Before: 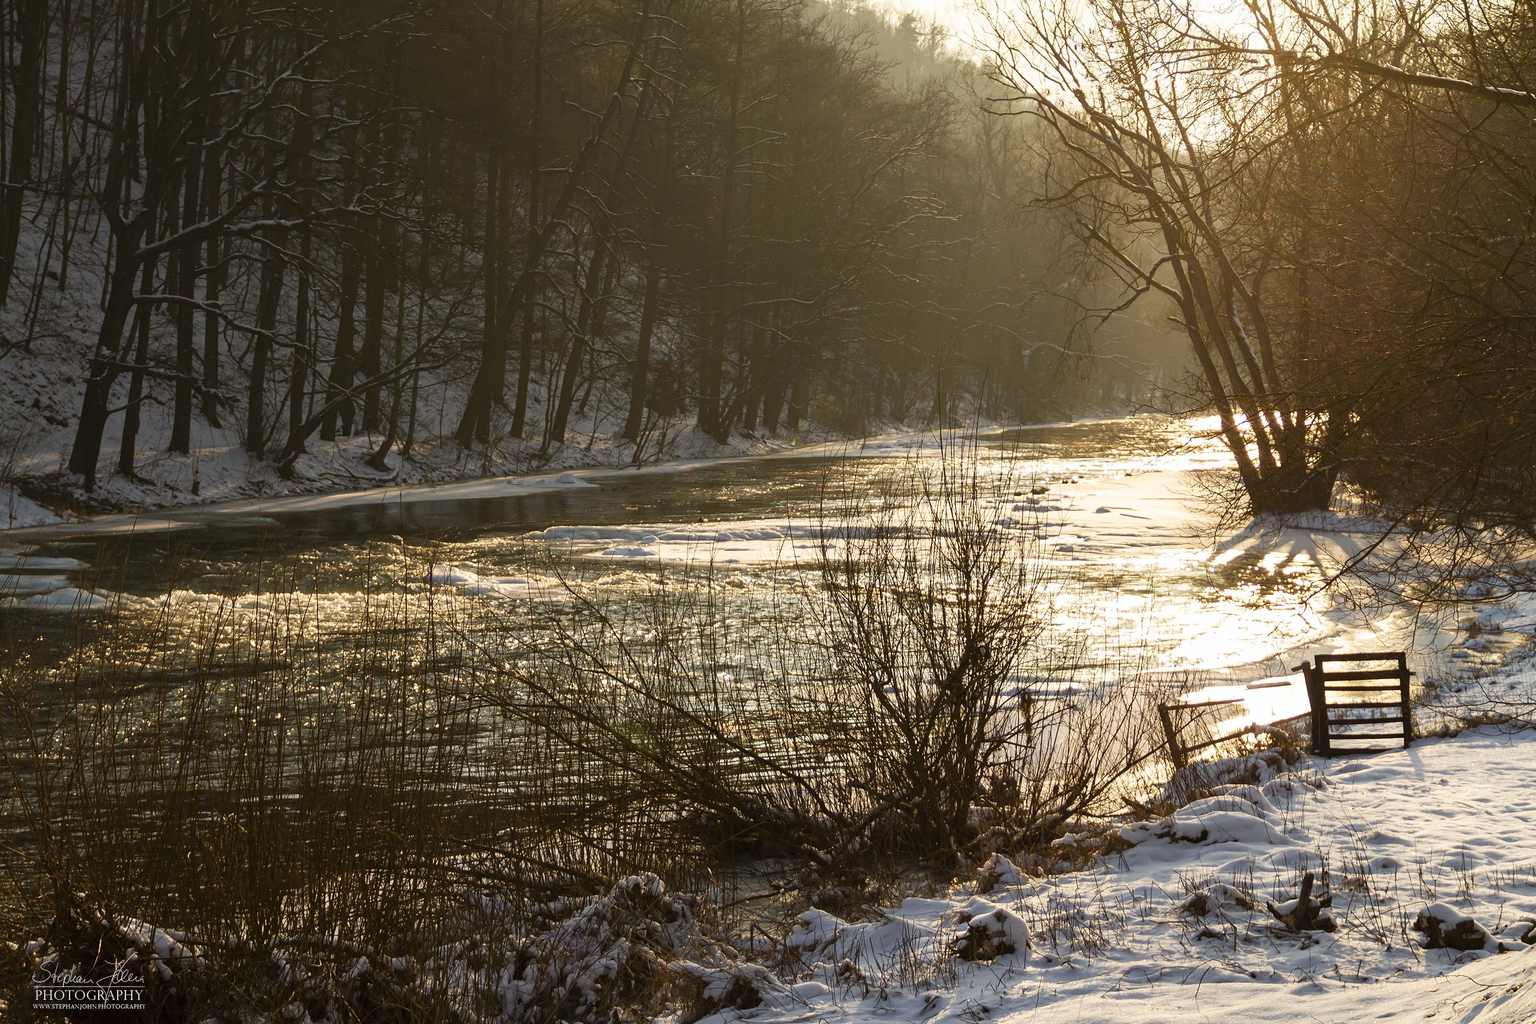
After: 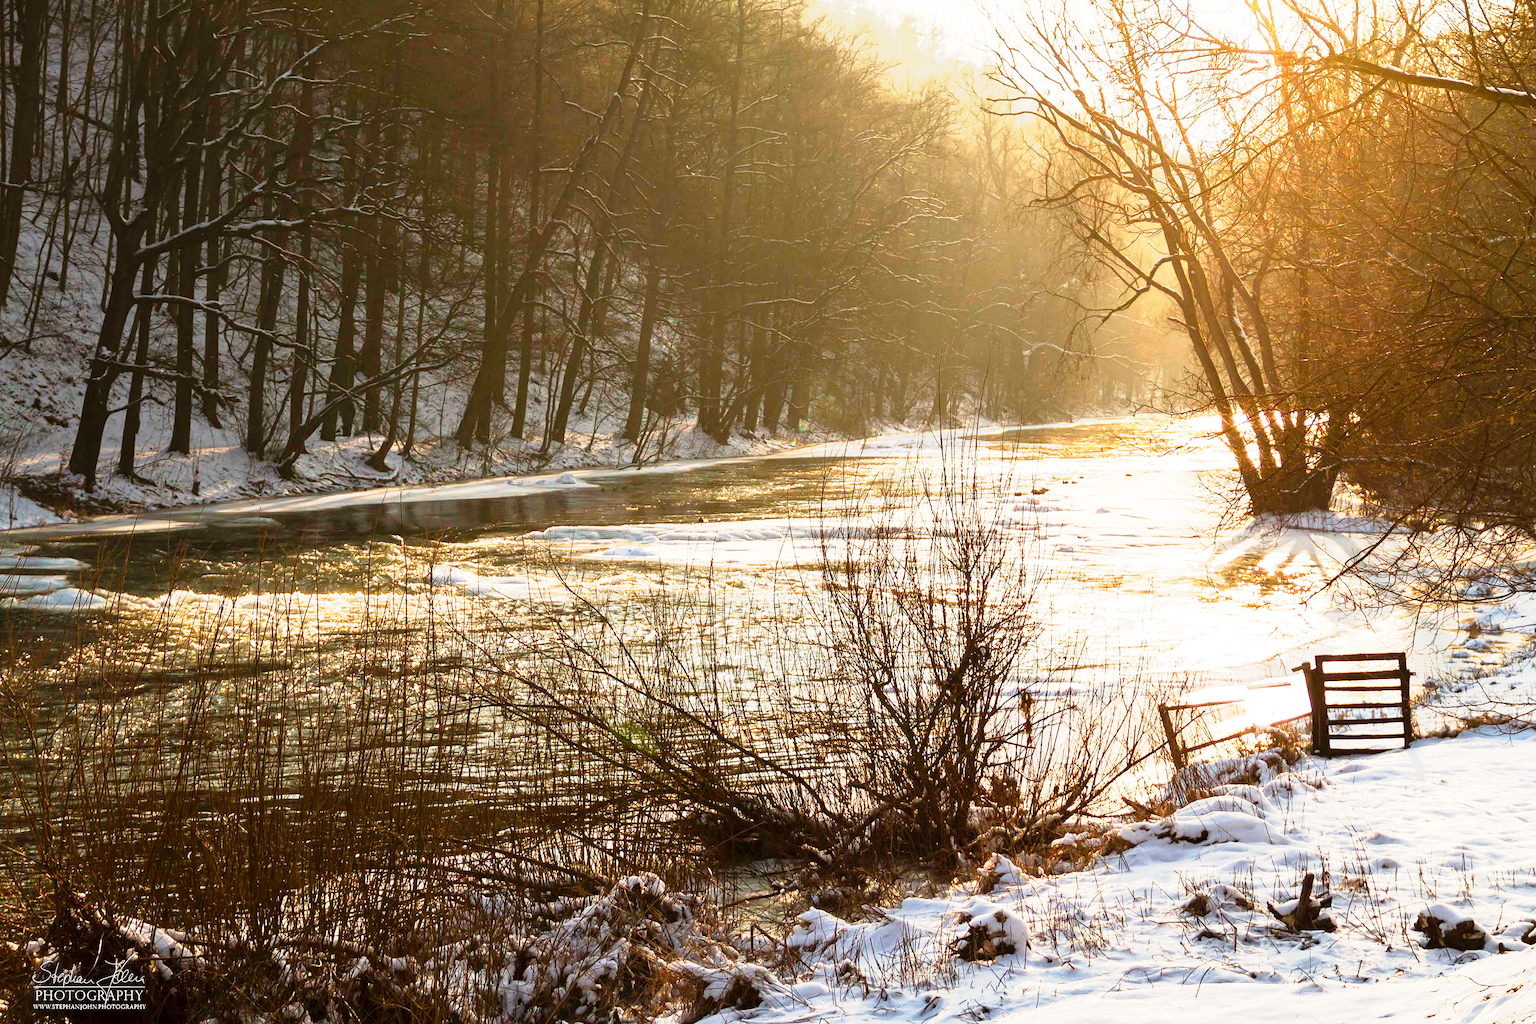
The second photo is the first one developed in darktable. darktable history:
color zones: curves: ch0 [(0, 0.5) (0.143, 0.5) (0.286, 0.5) (0.429, 0.5) (0.571, 0.5) (0.714, 0.476) (0.857, 0.5) (1, 0.5)]; ch2 [(0, 0.5) (0.143, 0.5) (0.286, 0.5) (0.429, 0.5) (0.571, 0.5) (0.714, 0.487) (0.857, 0.5) (1, 0.5)]
tone curve: curves: ch0 [(0, 0) (0.003, 0.005) (0.011, 0.018) (0.025, 0.041) (0.044, 0.072) (0.069, 0.113) (0.1, 0.163) (0.136, 0.221) (0.177, 0.289) (0.224, 0.366) (0.277, 0.452) (0.335, 0.546) (0.399, 0.65) (0.468, 0.763) (0.543, 0.885) (0.623, 0.93) (0.709, 0.946) (0.801, 0.963) (0.898, 0.981) (1, 1)], preserve colors none
